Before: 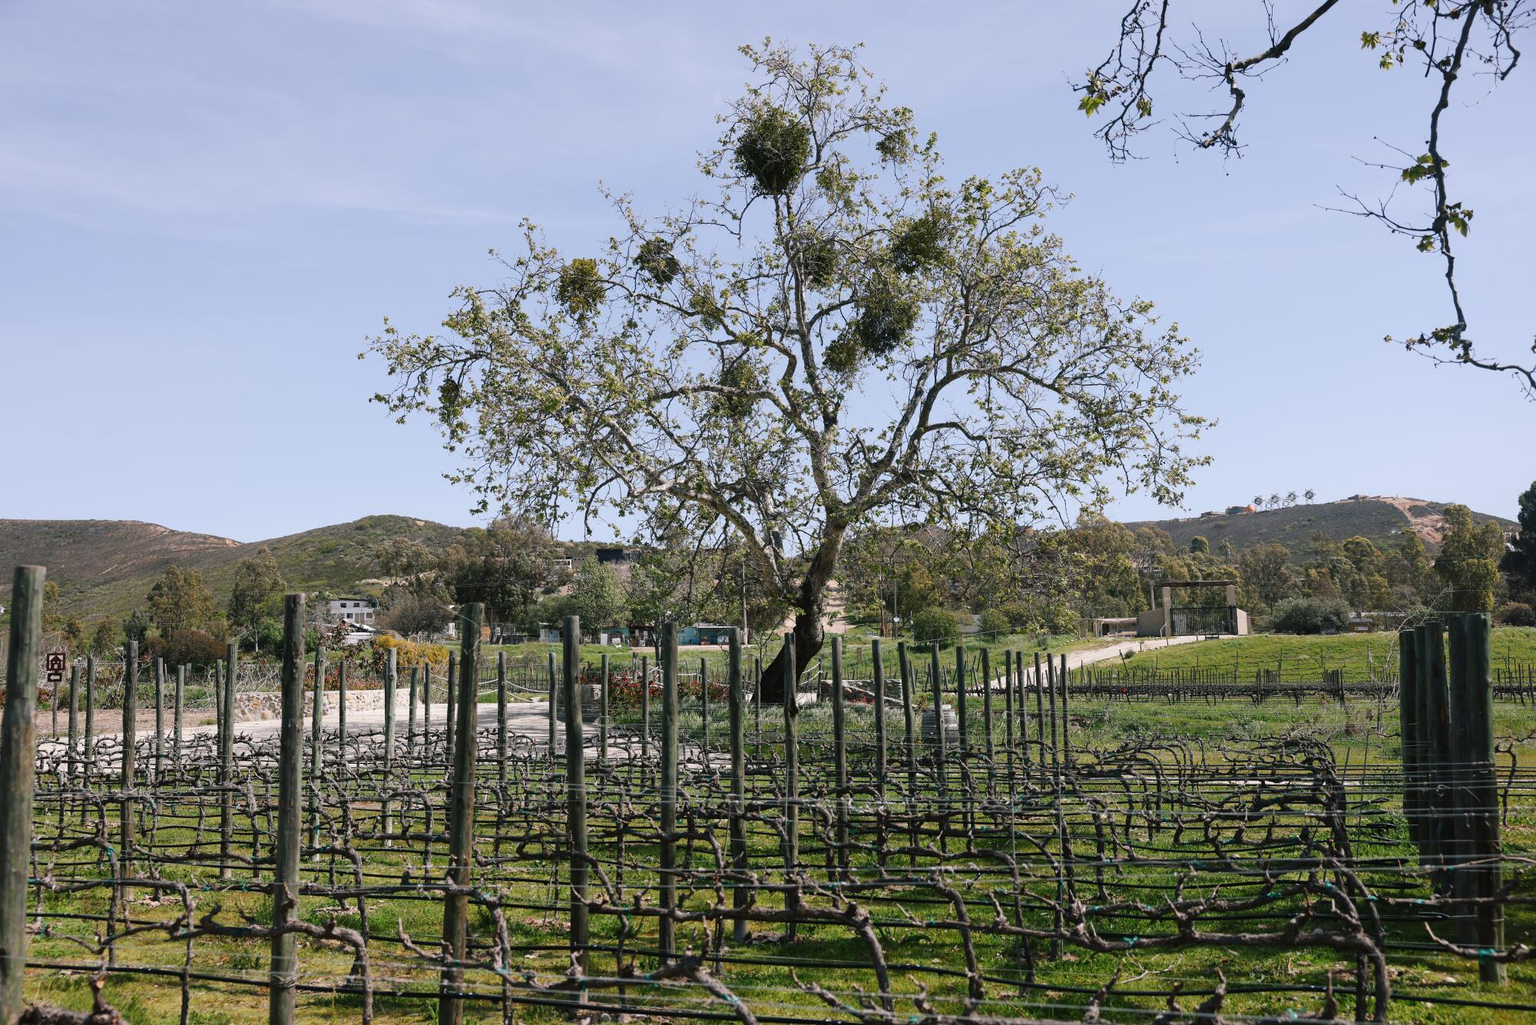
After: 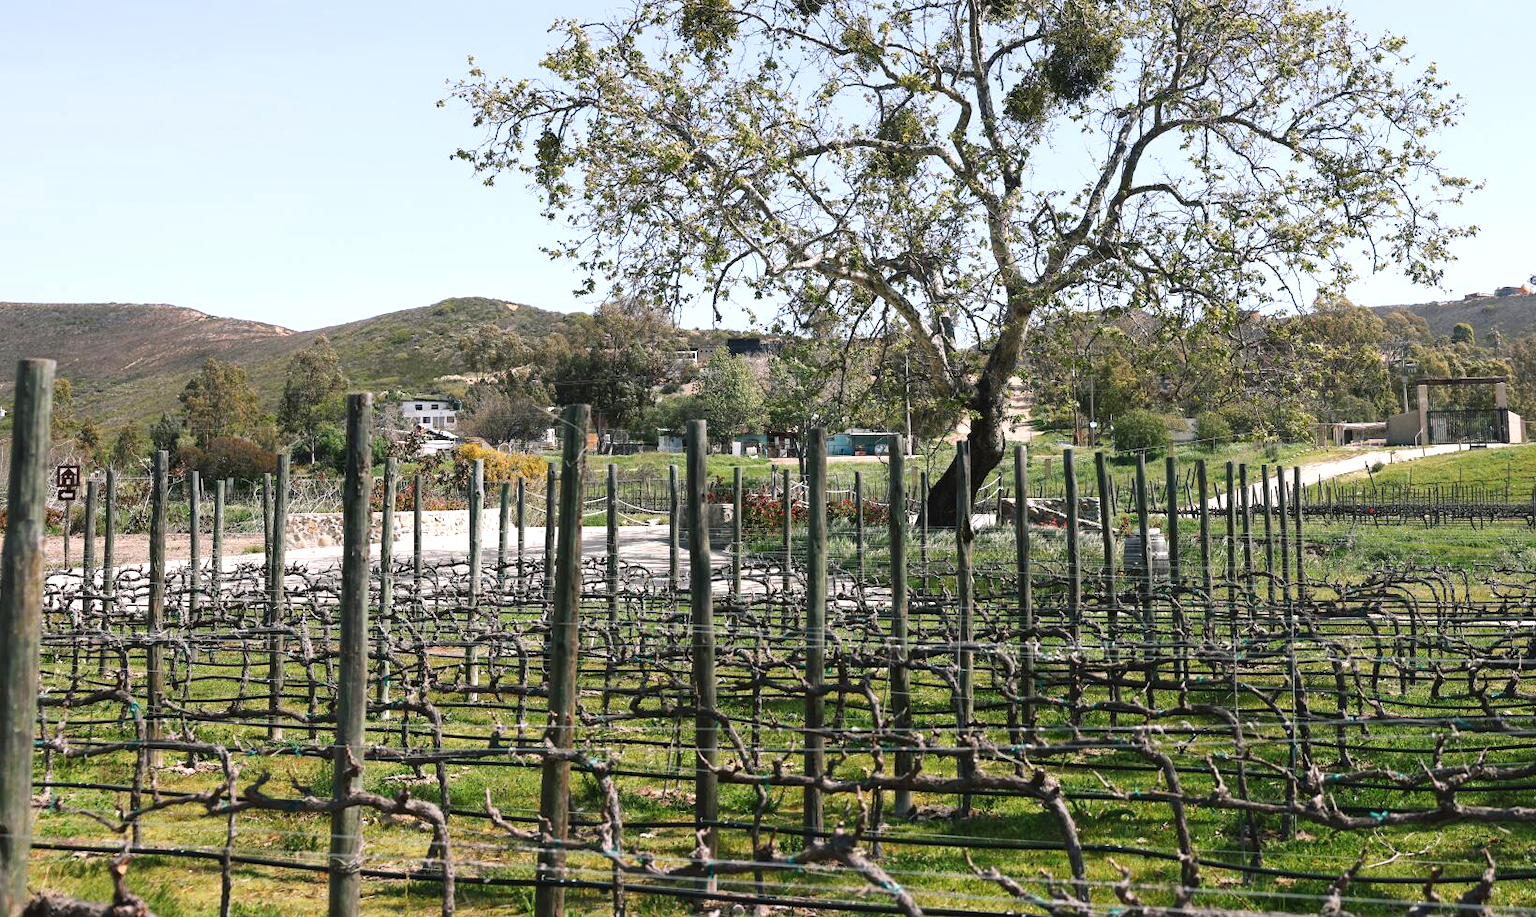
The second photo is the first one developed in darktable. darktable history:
exposure: exposure 0.6 EV, compensate highlight preservation false
crop: top 26.531%, right 17.959%
